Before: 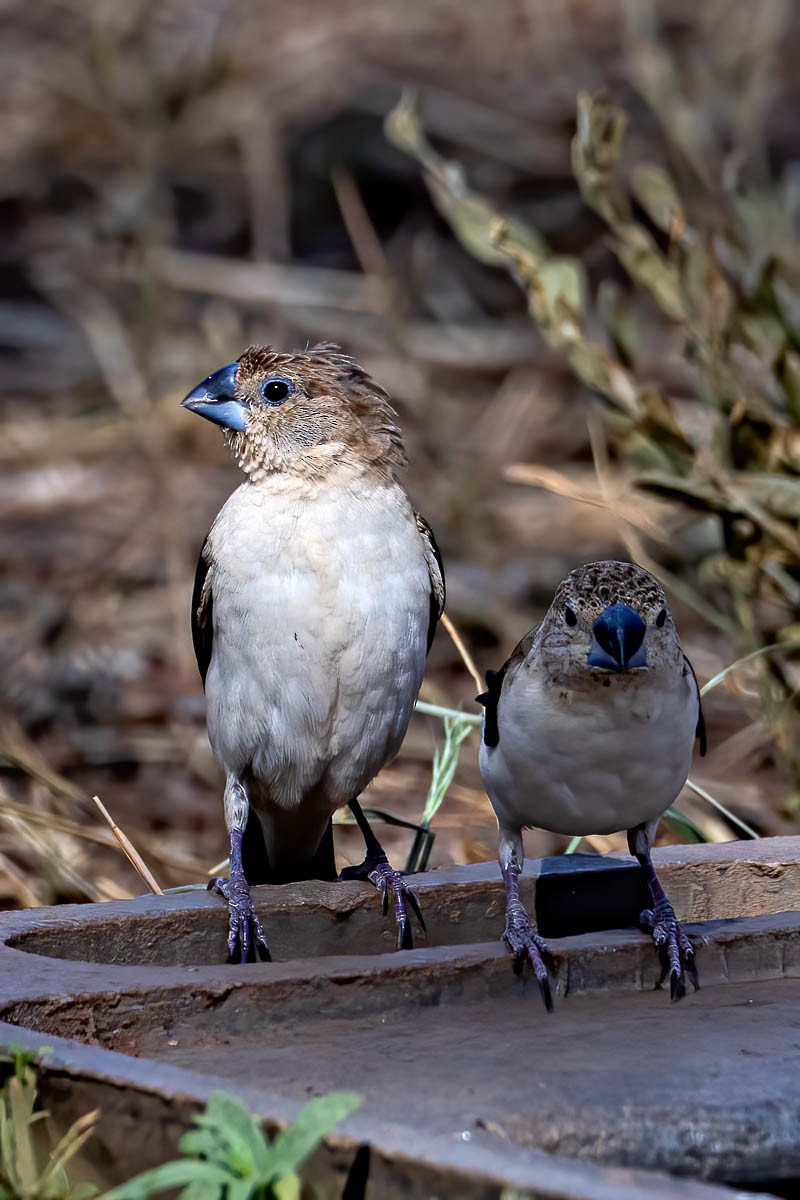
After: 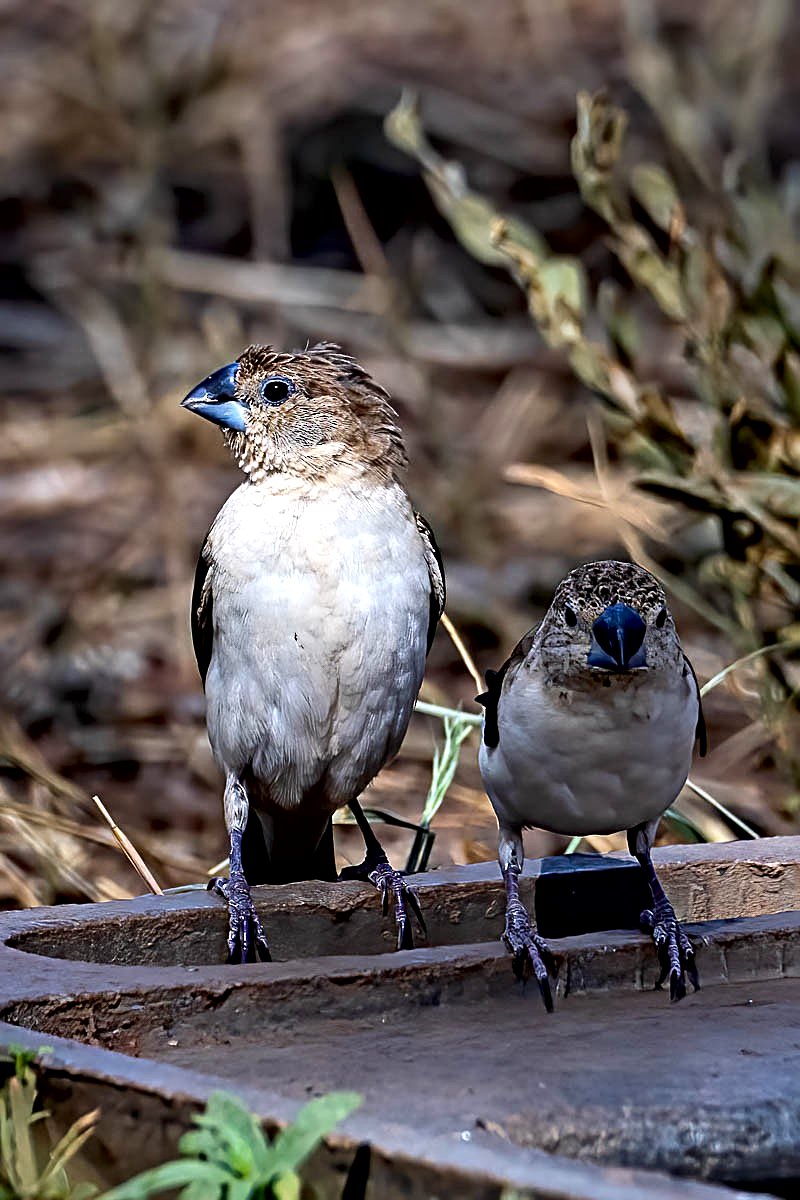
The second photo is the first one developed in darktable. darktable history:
sharpen: radius 2.531, amount 0.628
local contrast: mode bilateral grid, contrast 20, coarseness 100, detail 150%, midtone range 0.2
color balance: contrast 8.5%, output saturation 105%
